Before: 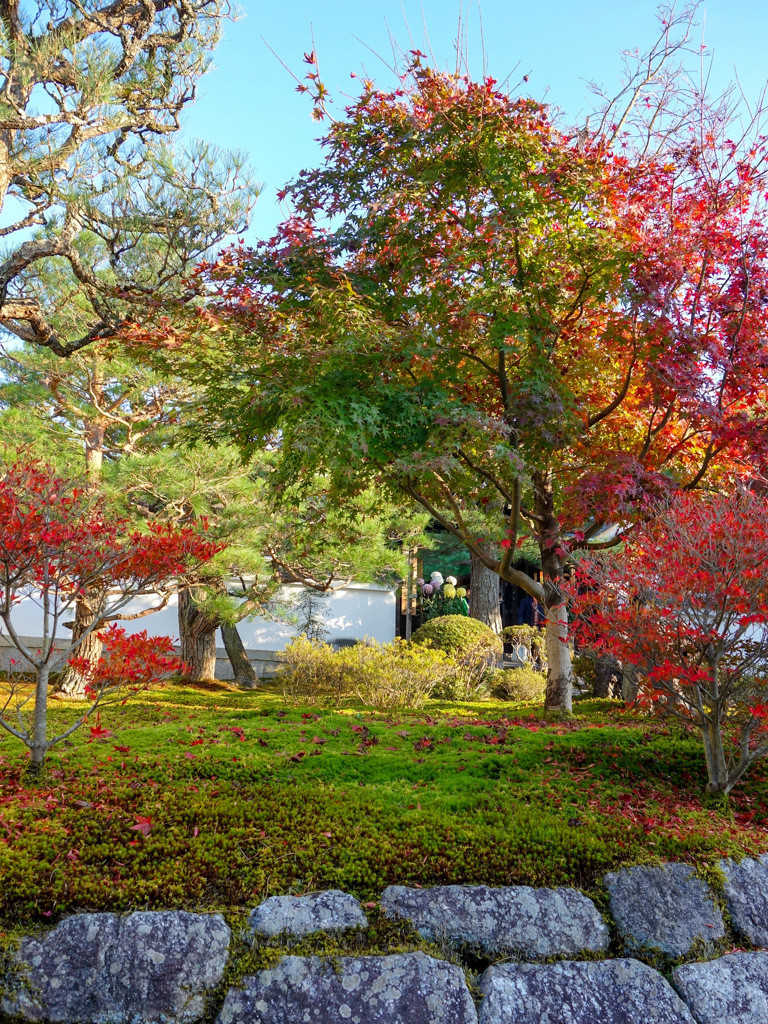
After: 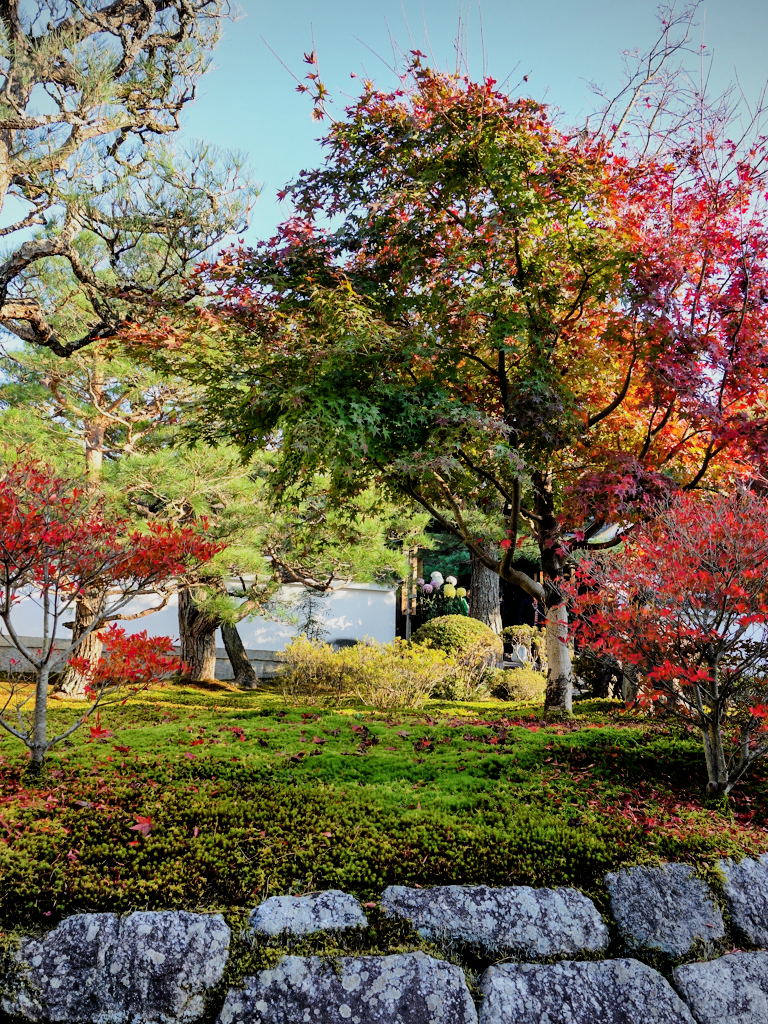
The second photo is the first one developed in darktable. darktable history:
shadows and highlights: highlights color adjustment 53.64%, low approximation 0.01, soften with gaussian
vignetting: fall-off start 100.45%, fall-off radius 72.24%, width/height ratio 1.174
filmic rgb: black relative exposure -4.99 EV, white relative exposure 4 EV, hardness 2.9, contrast 1.393
